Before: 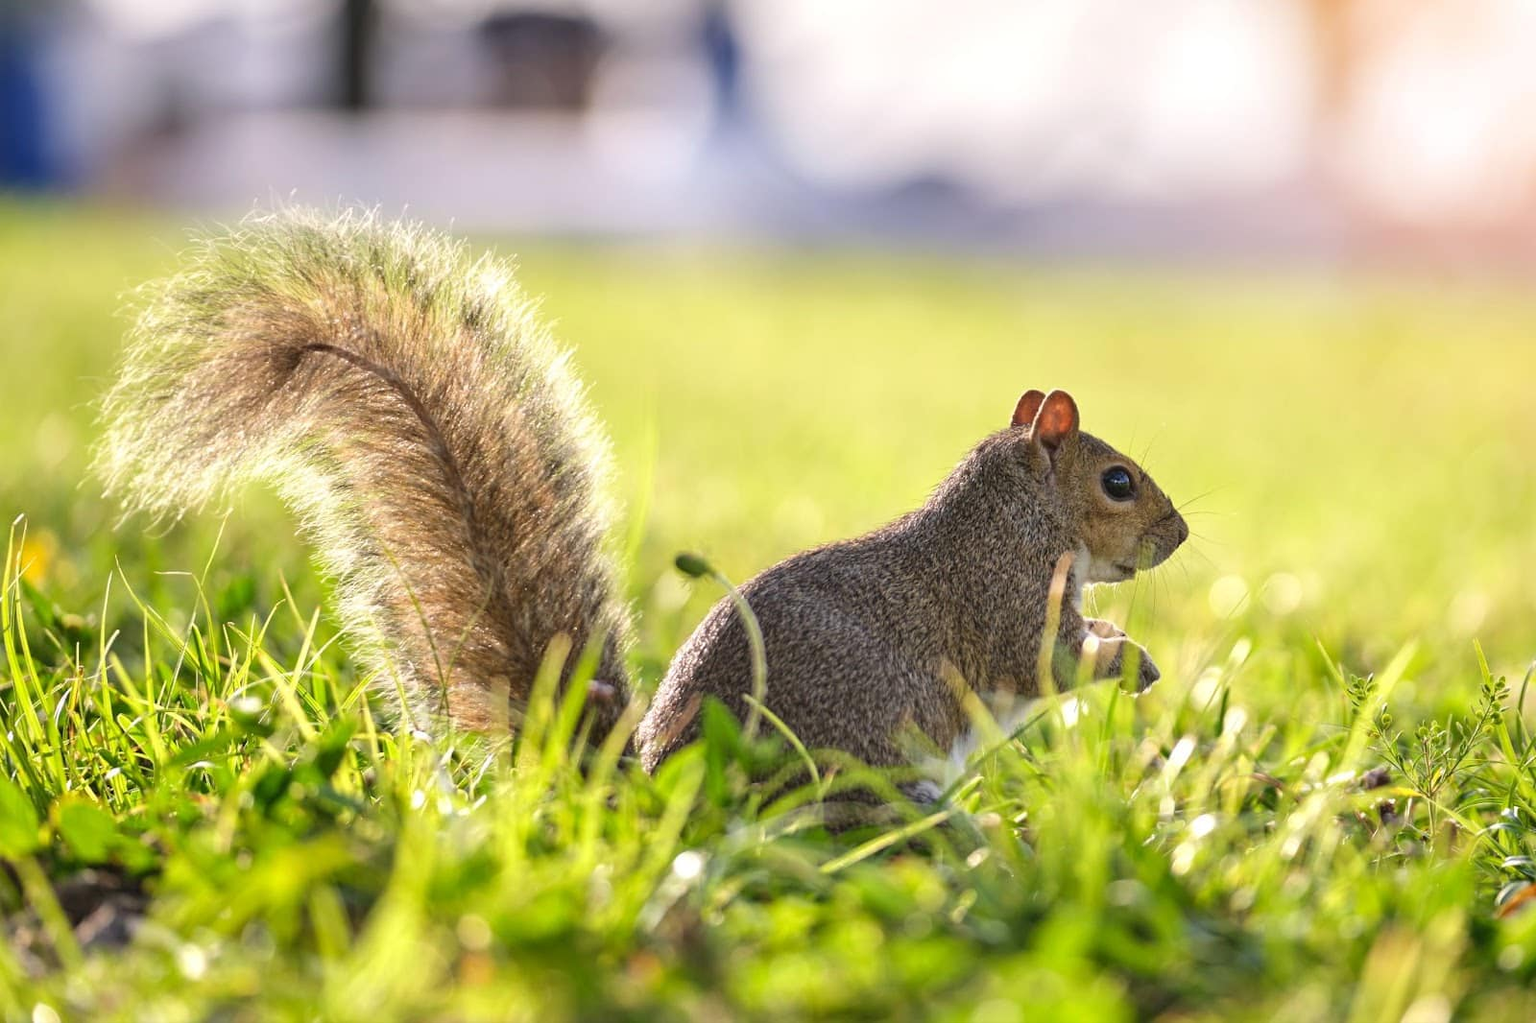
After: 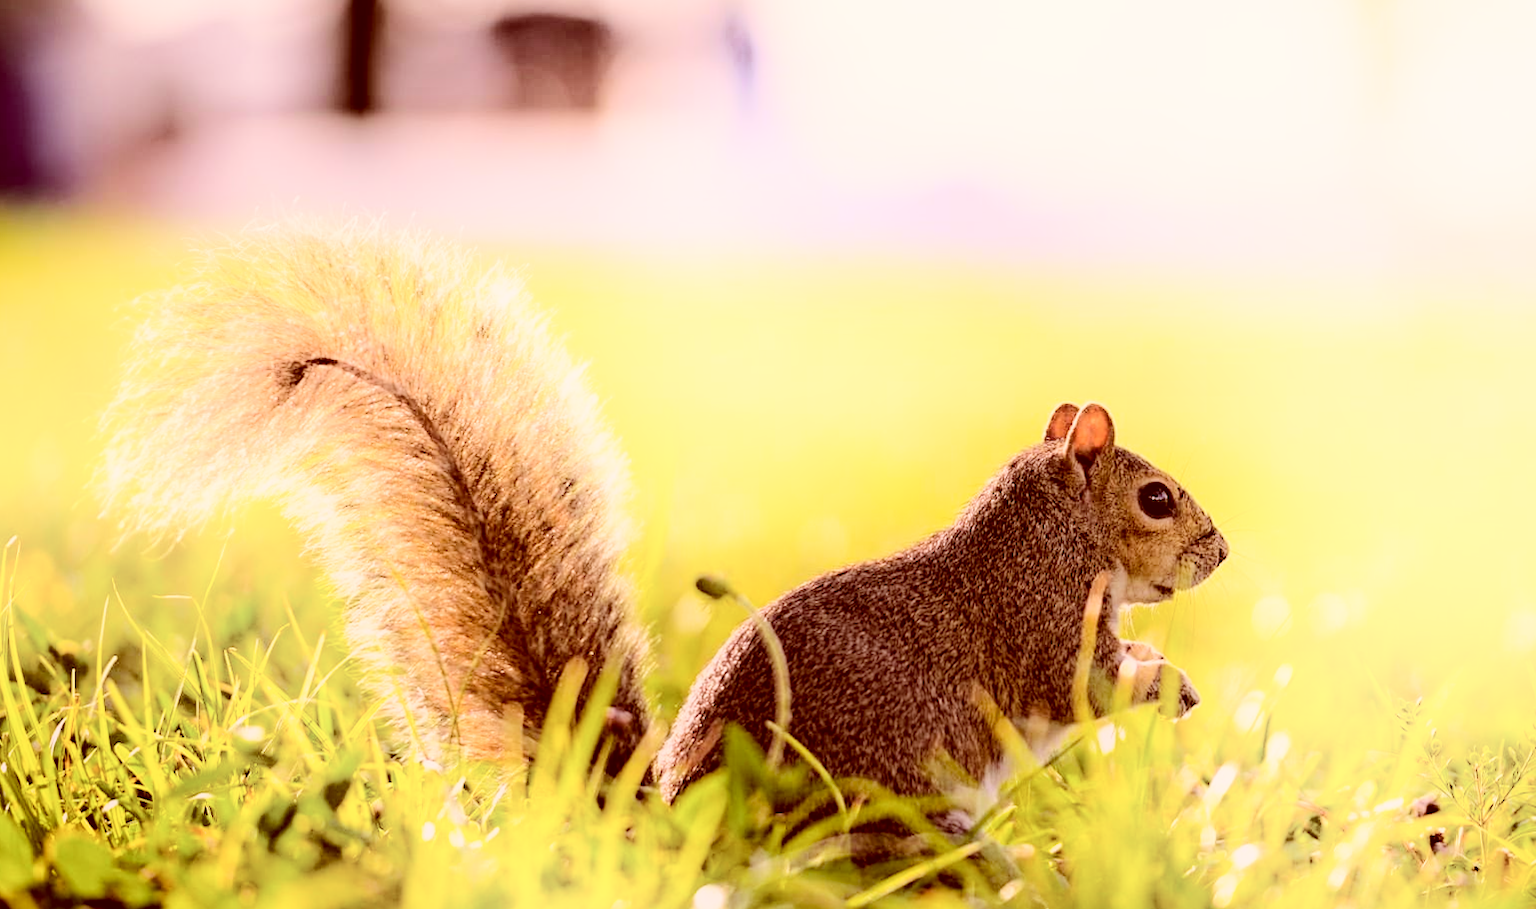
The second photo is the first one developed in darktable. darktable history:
color balance rgb: perceptual saturation grading › global saturation 25%, global vibrance 20%
shadows and highlights: shadows -21.3, highlights 100, soften with gaussian
color correction: highlights a* 9.03, highlights b* 8.71, shadows a* 40, shadows b* 40, saturation 0.8
filmic rgb: black relative exposure -5 EV, white relative exposure 3.5 EV, hardness 3.19, contrast 1.4, highlights saturation mix -50%
crop and rotate: angle 0.2°, left 0.275%, right 3.127%, bottom 14.18%
